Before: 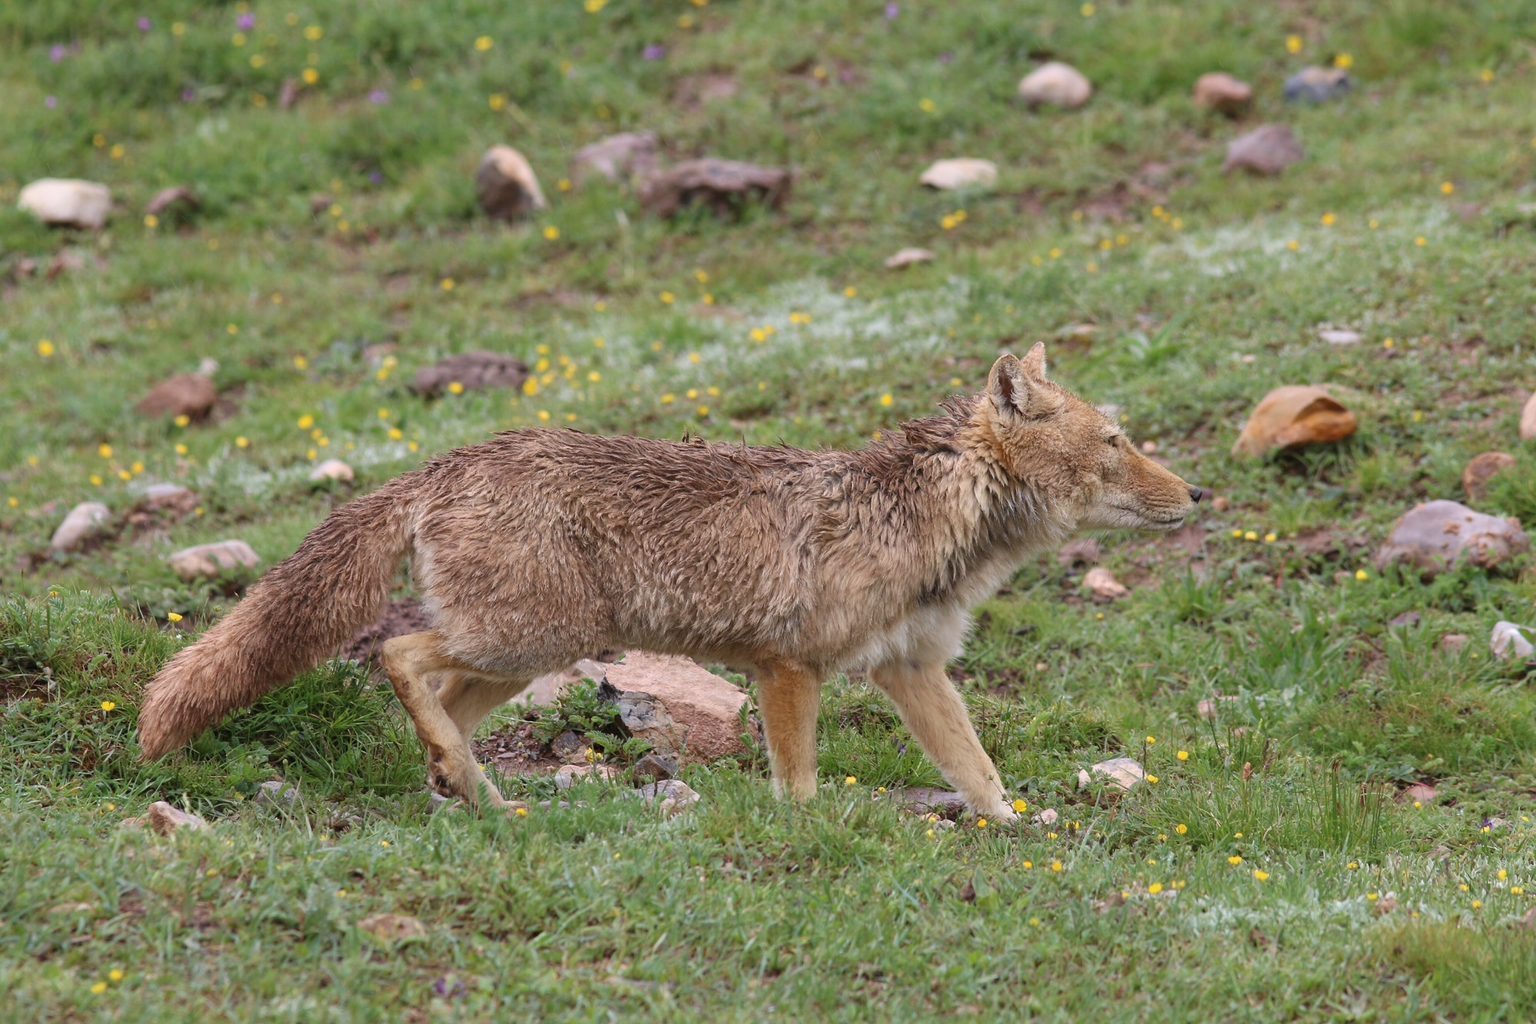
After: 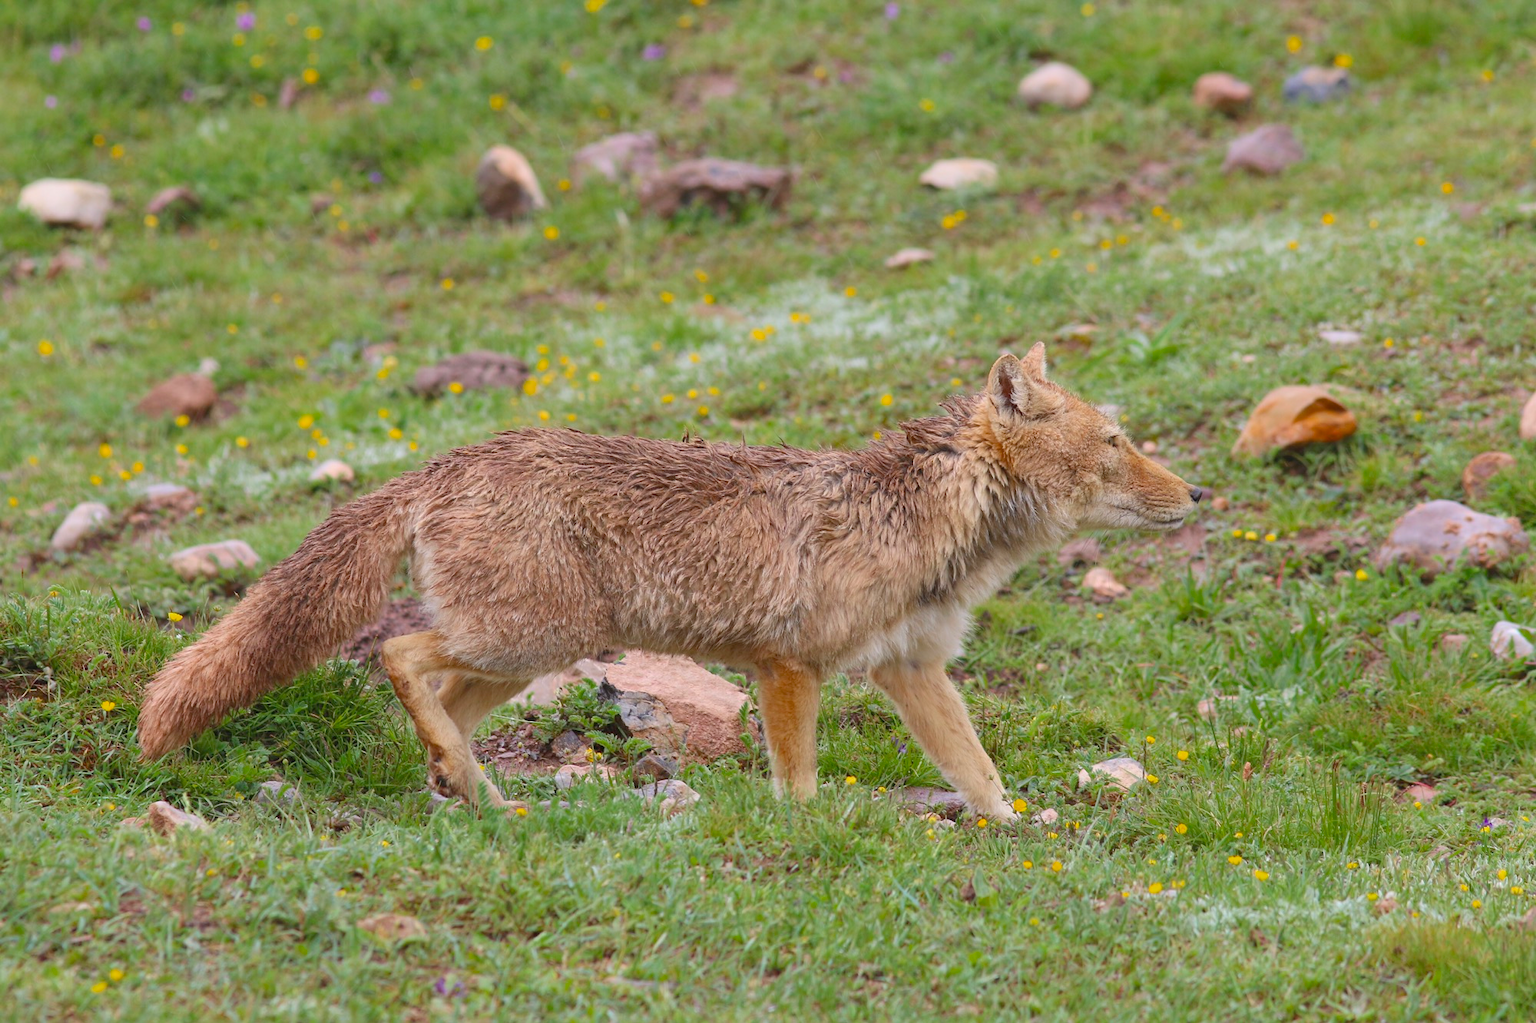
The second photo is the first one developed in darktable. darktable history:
color balance rgb: shadows lift › luminance -9.479%, power › hue 72.89°, perceptual saturation grading › global saturation 12.58%, global vibrance -7.589%, contrast -12.359%, saturation formula JzAzBz (2021)
exposure: exposure 0.152 EV, compensate exposure bias true, compensate highlight preservation false
contrast brightness saturation: contrast 0.027, brightness 0.066, saturation 0.131
